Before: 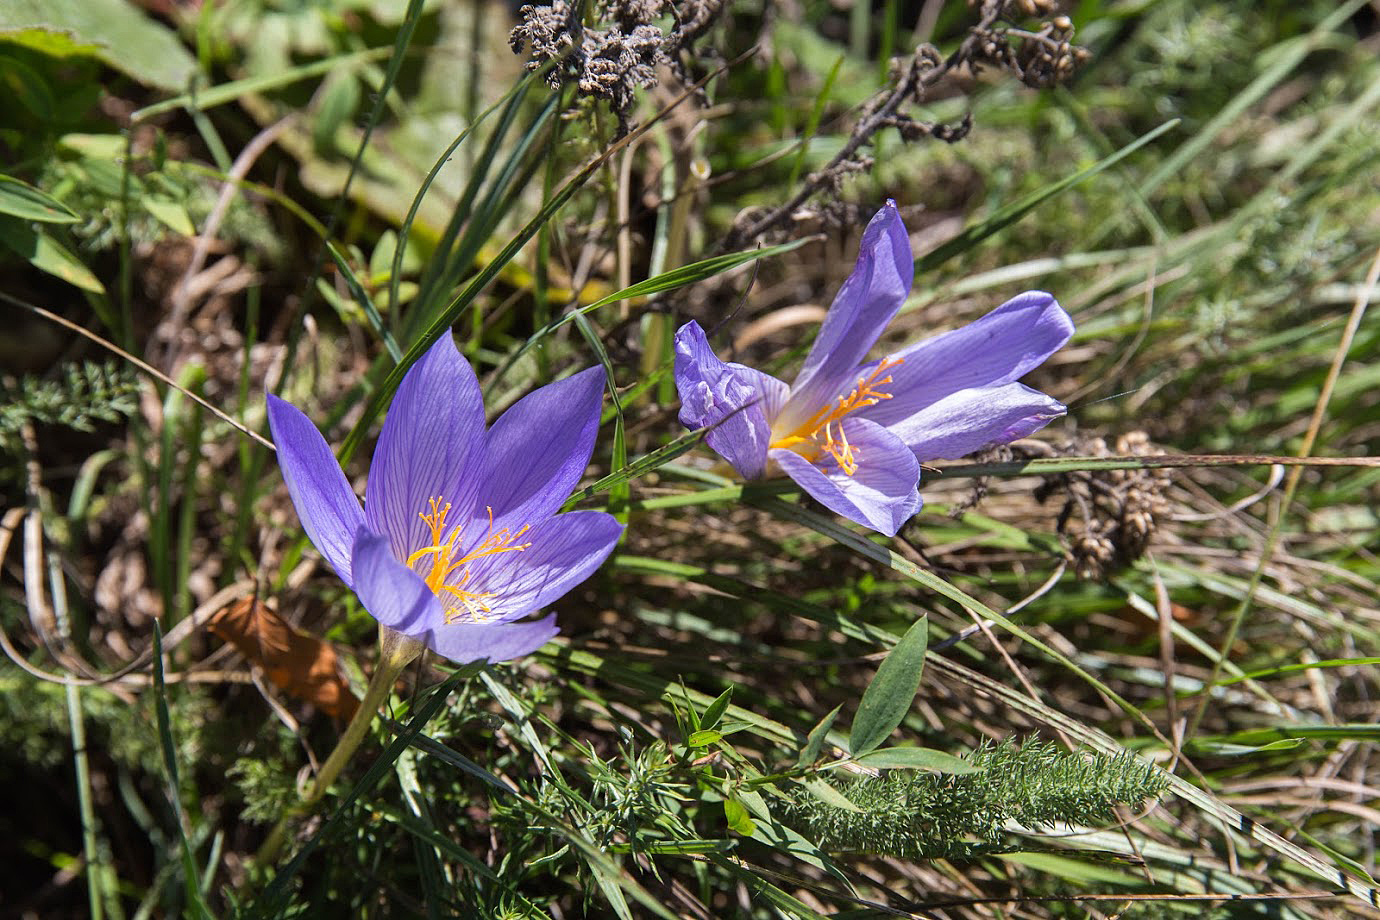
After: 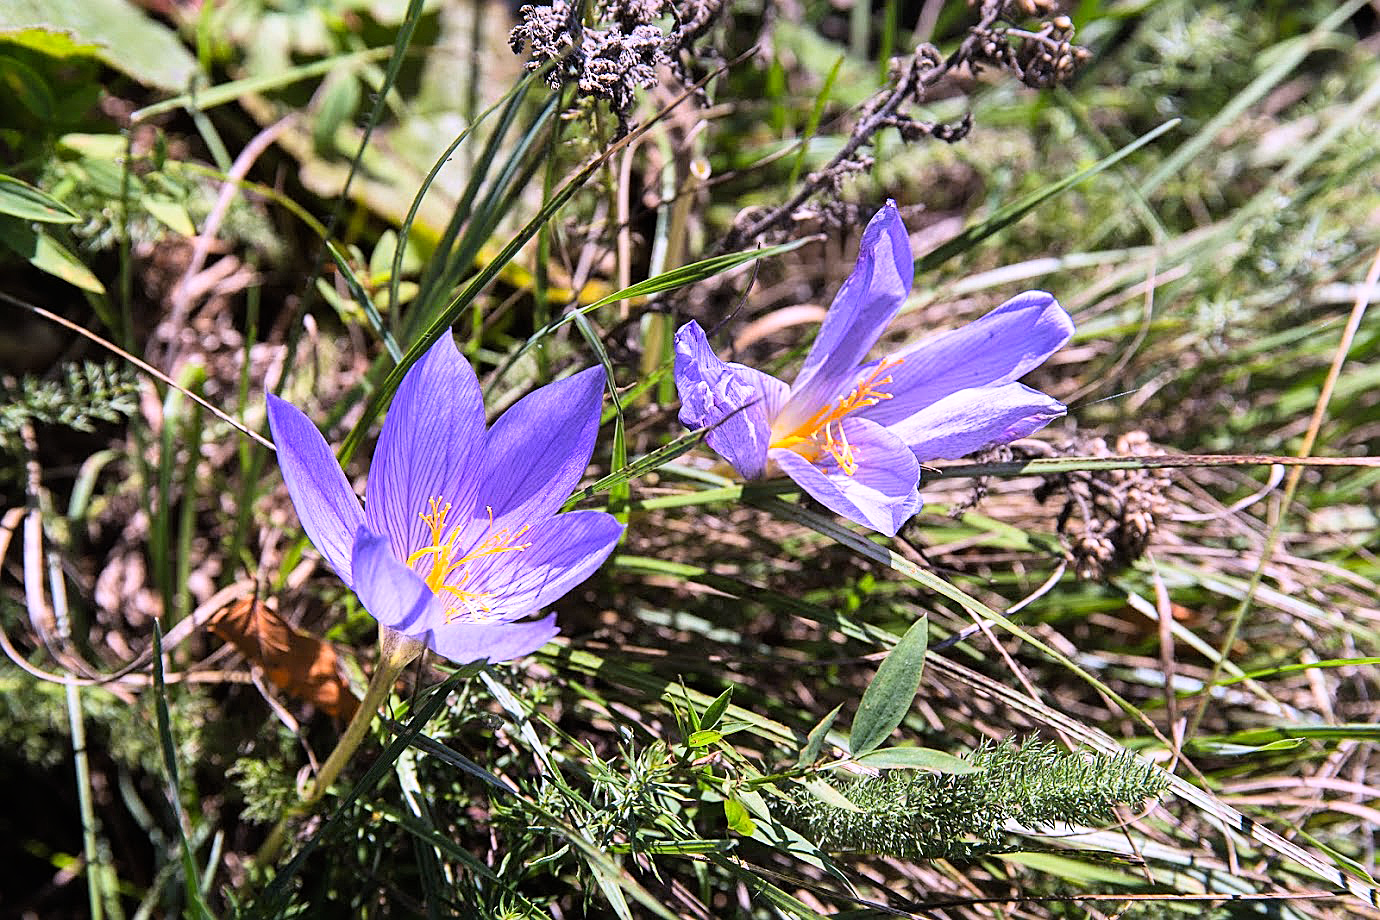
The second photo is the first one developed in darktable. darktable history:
sharpen: on, module defaults
white balance: red 1.042, blue 1.17
tone curve: curves: ch0 [(0, 0) (0.004, 0.001) (0.133, 0.132) (0.325, 0.395) (0.455, 0.565) (0.832, 0.925) (1, 1)], color space Lab, linked channels, preserve colors none
